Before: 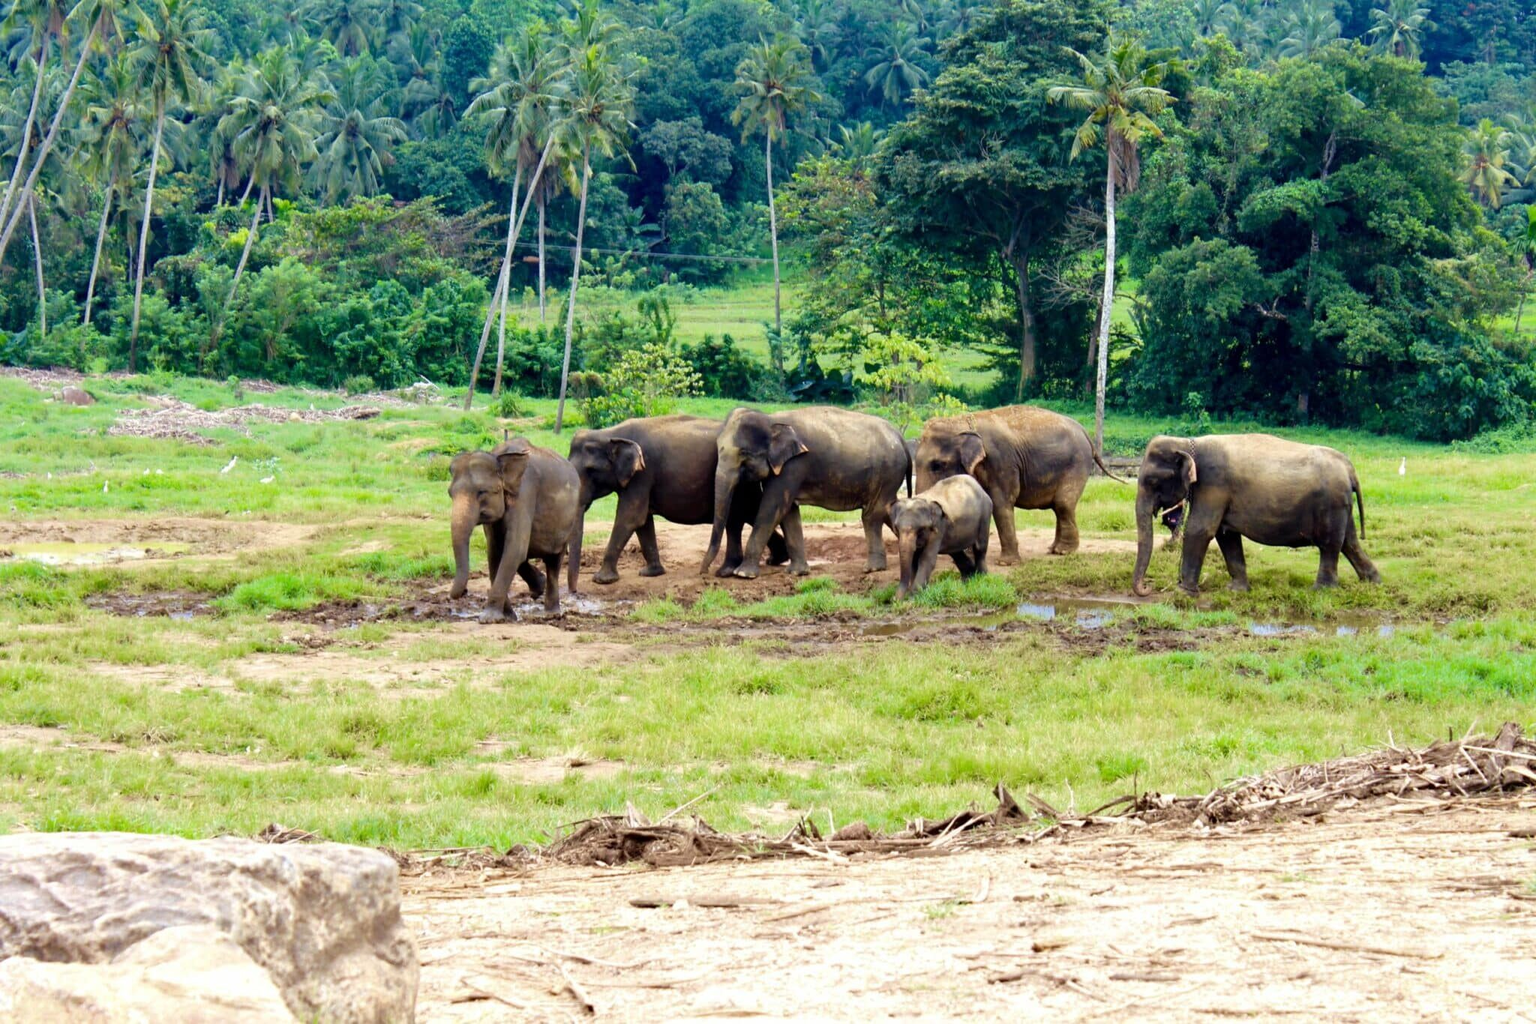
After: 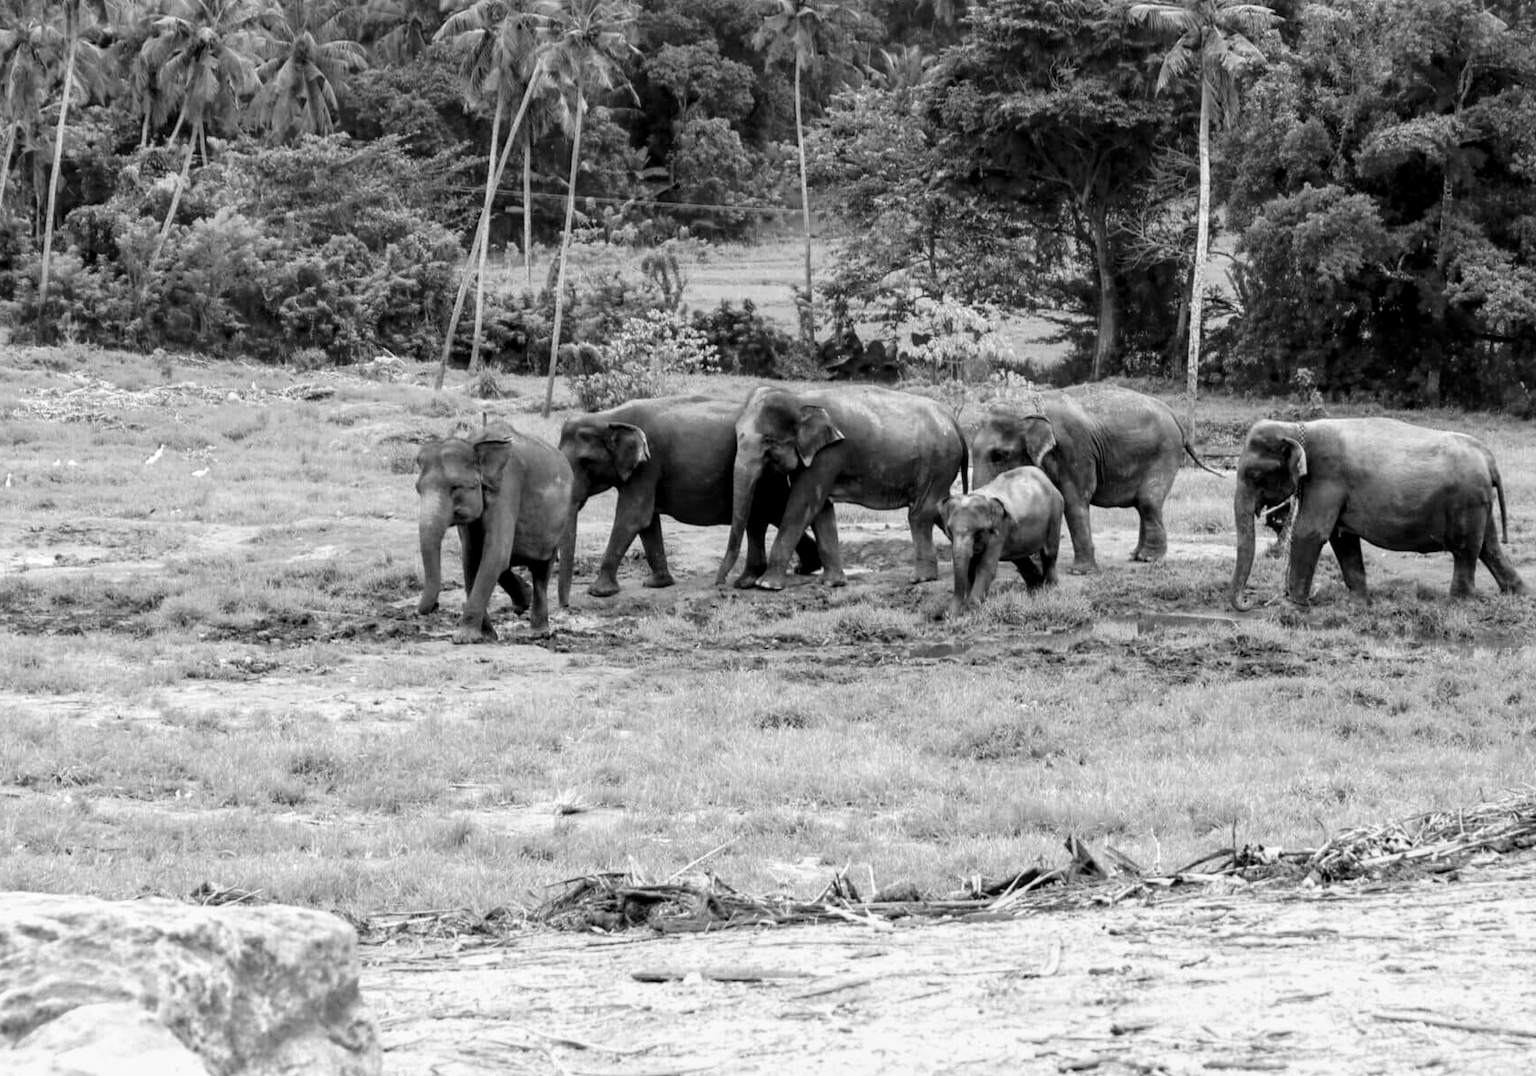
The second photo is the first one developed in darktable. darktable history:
crop: left 6.446%, top 8.188%, right 9.538%, bottom 3.548%
local contrast: on, module defaults
monochrome: a 30.25, b 92.03
